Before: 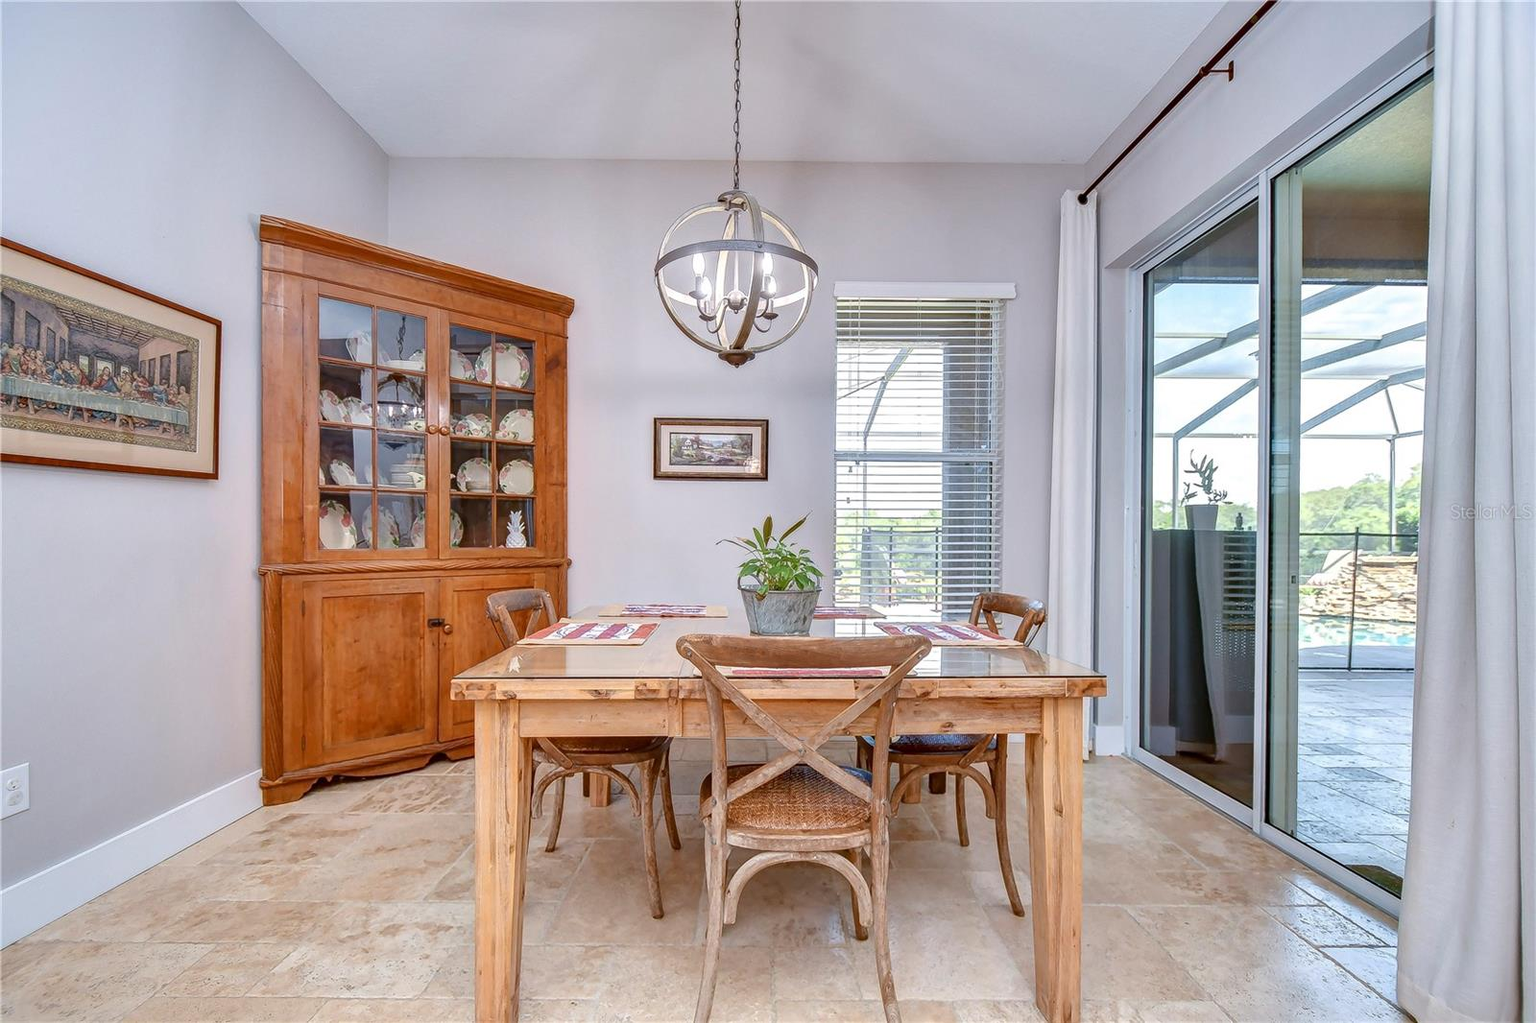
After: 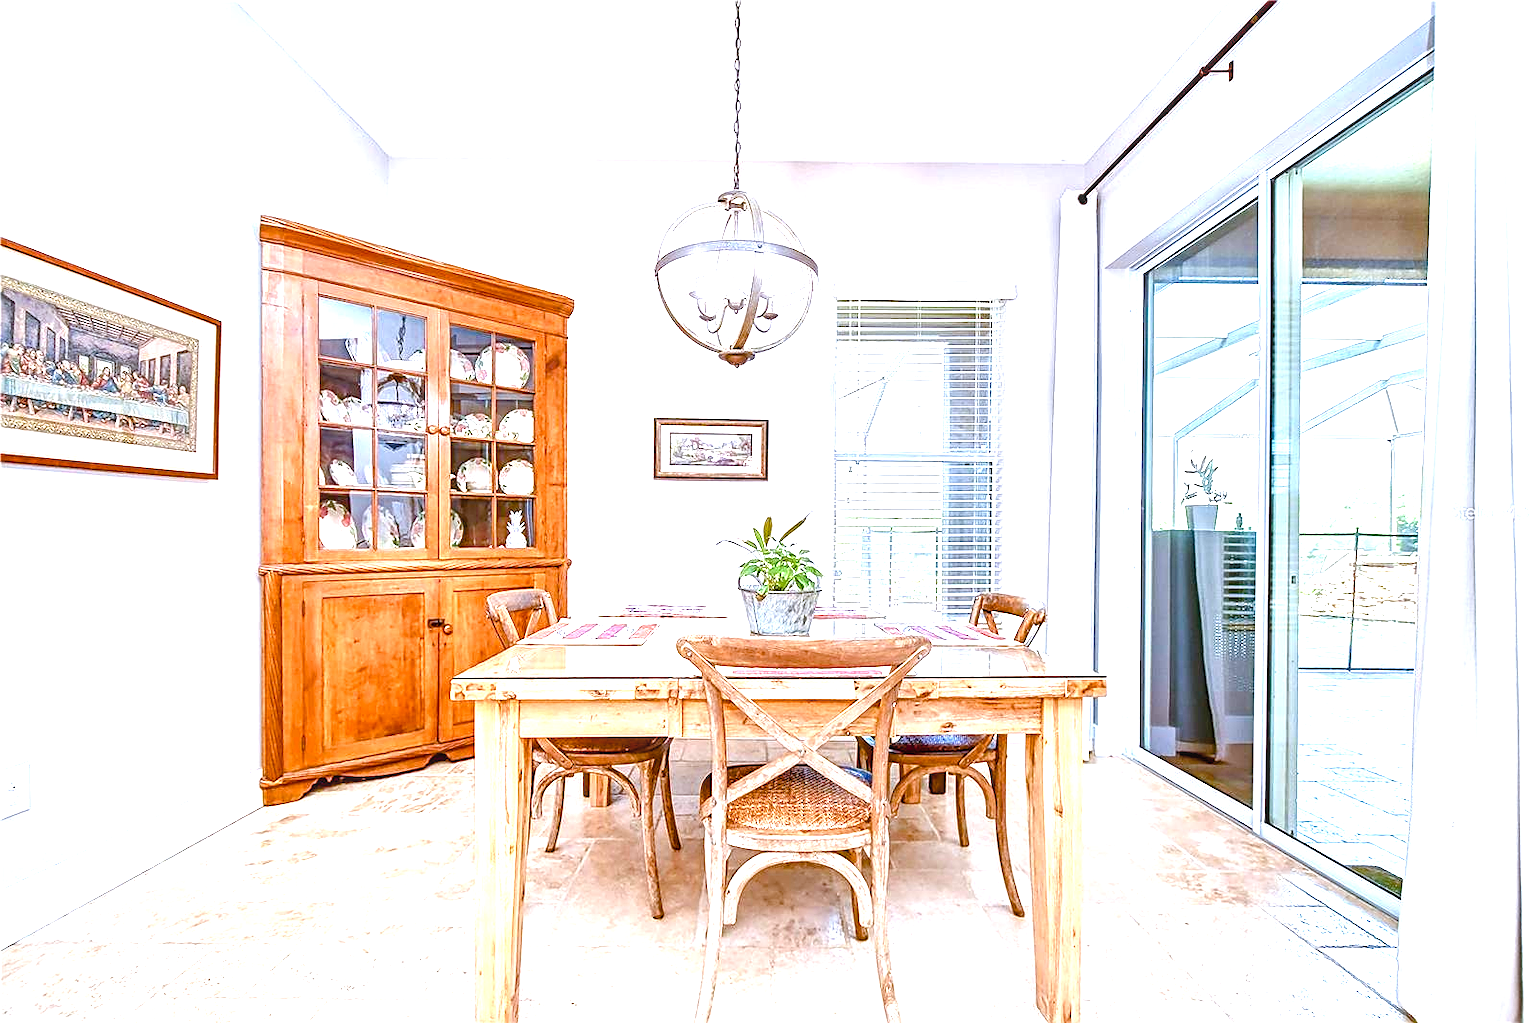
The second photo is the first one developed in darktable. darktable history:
color balance rgb: highlights gain › luminance 16.383%, highlights gain › chroma 2.853%, highlights gain › hue 260.01°, perceptual saturation grading › global saturation 20%, perceptual saturation grading › highlights -24.736%, perceptual saturation grading › shadows 50.103%, global vibrance 14.45%
sharpen: on, module defaults
exposure: black level correction 0, exposure 0.701 EV, compensate exposure bias true, compensate highlight preservation false
local contrast: on, module defaults
